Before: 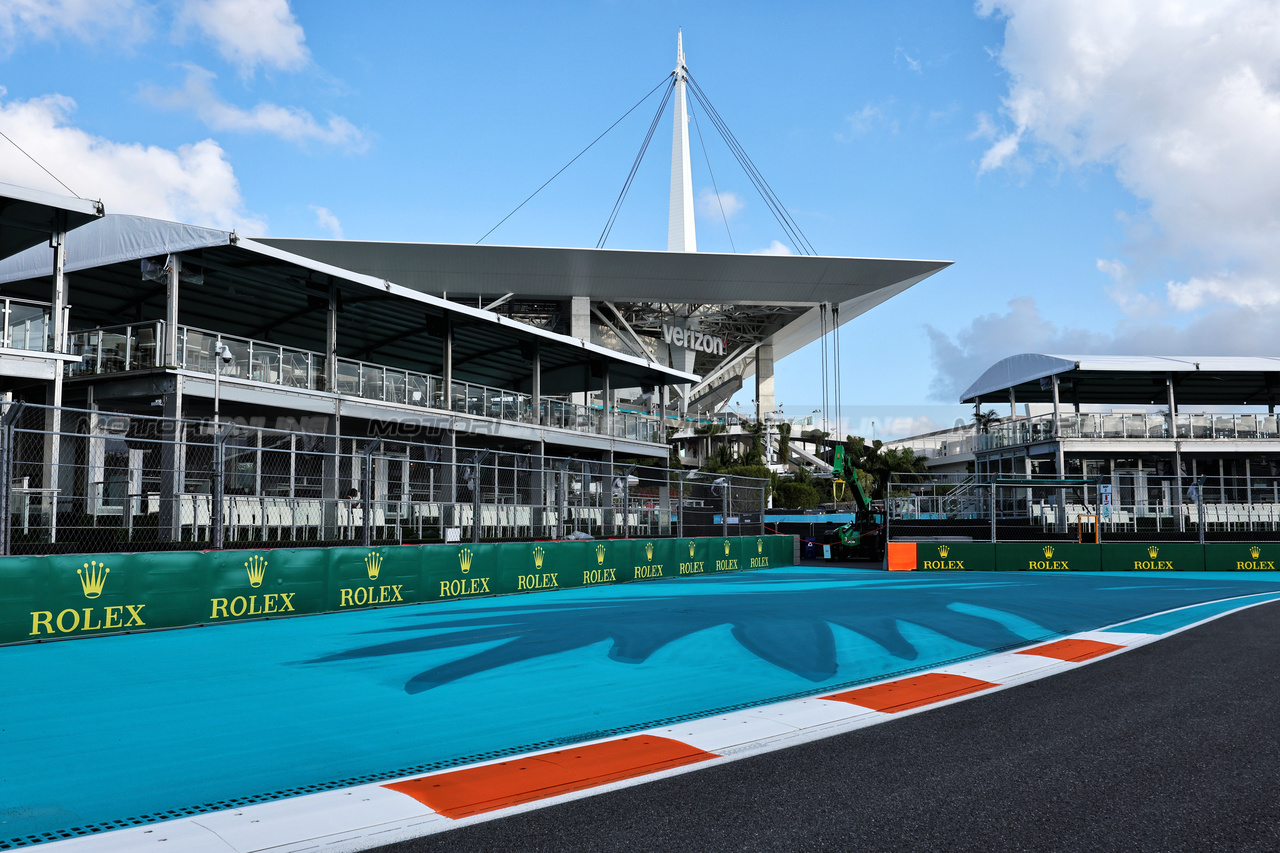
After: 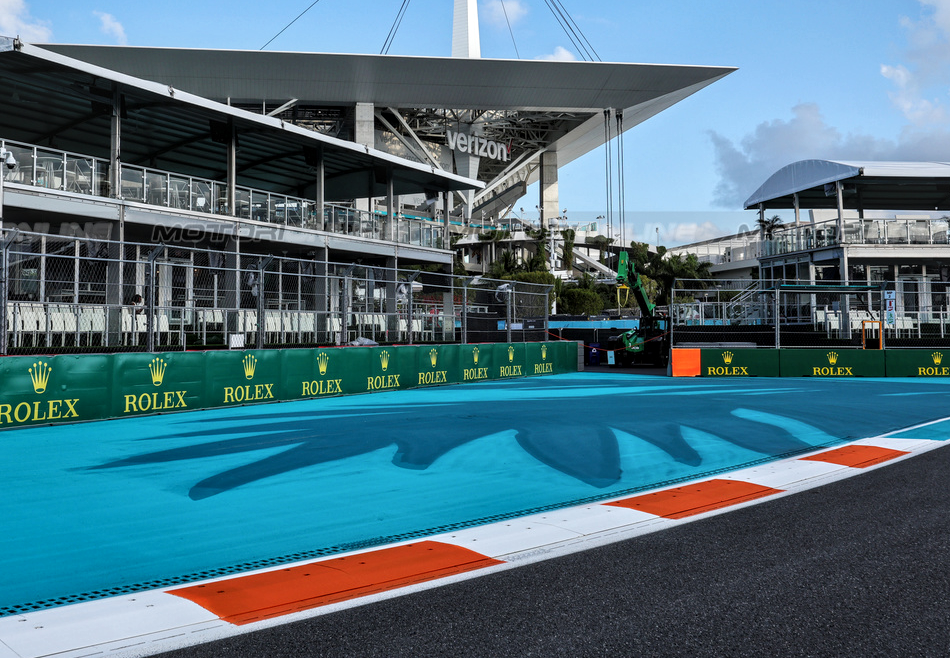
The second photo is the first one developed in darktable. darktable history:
crop: left 16.876%, top 22.856%, right 8.89%
local contrast: on, module defaults
